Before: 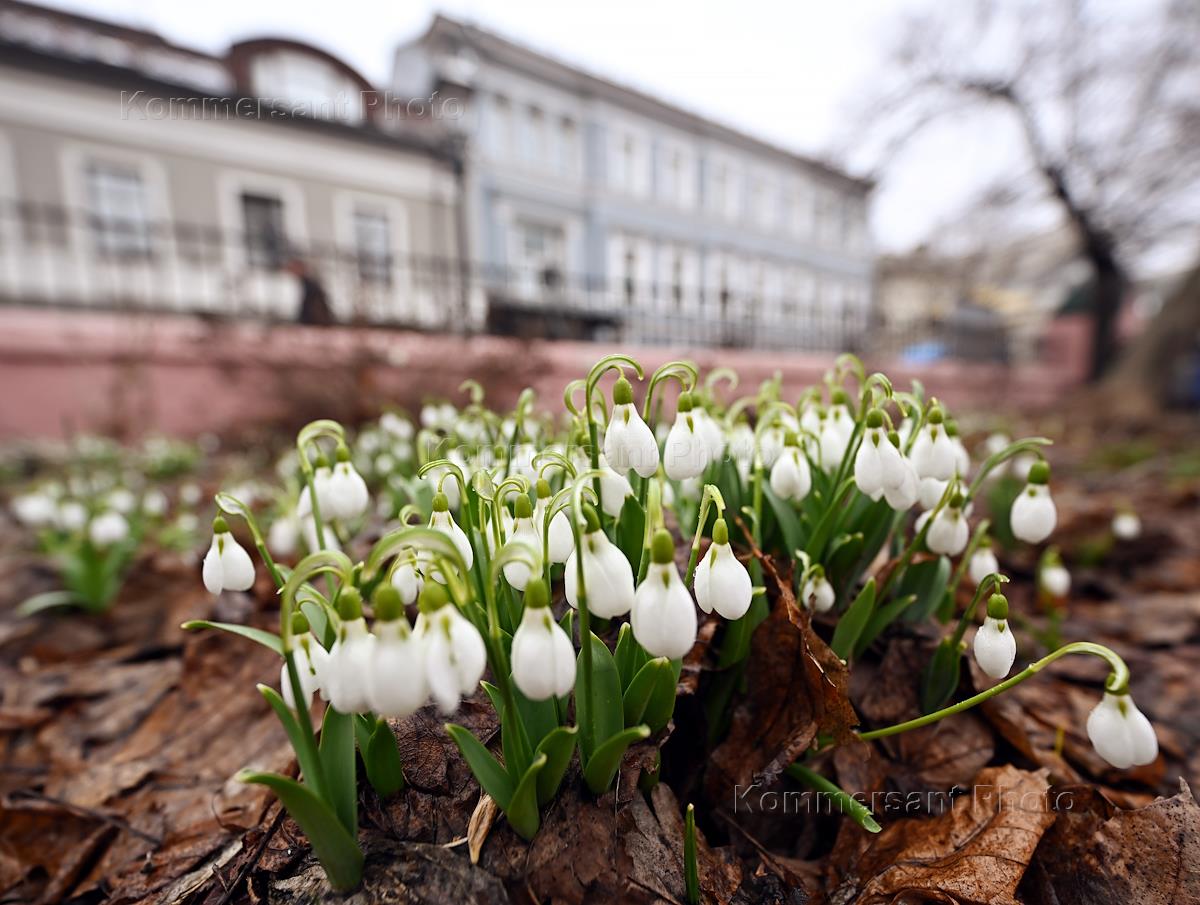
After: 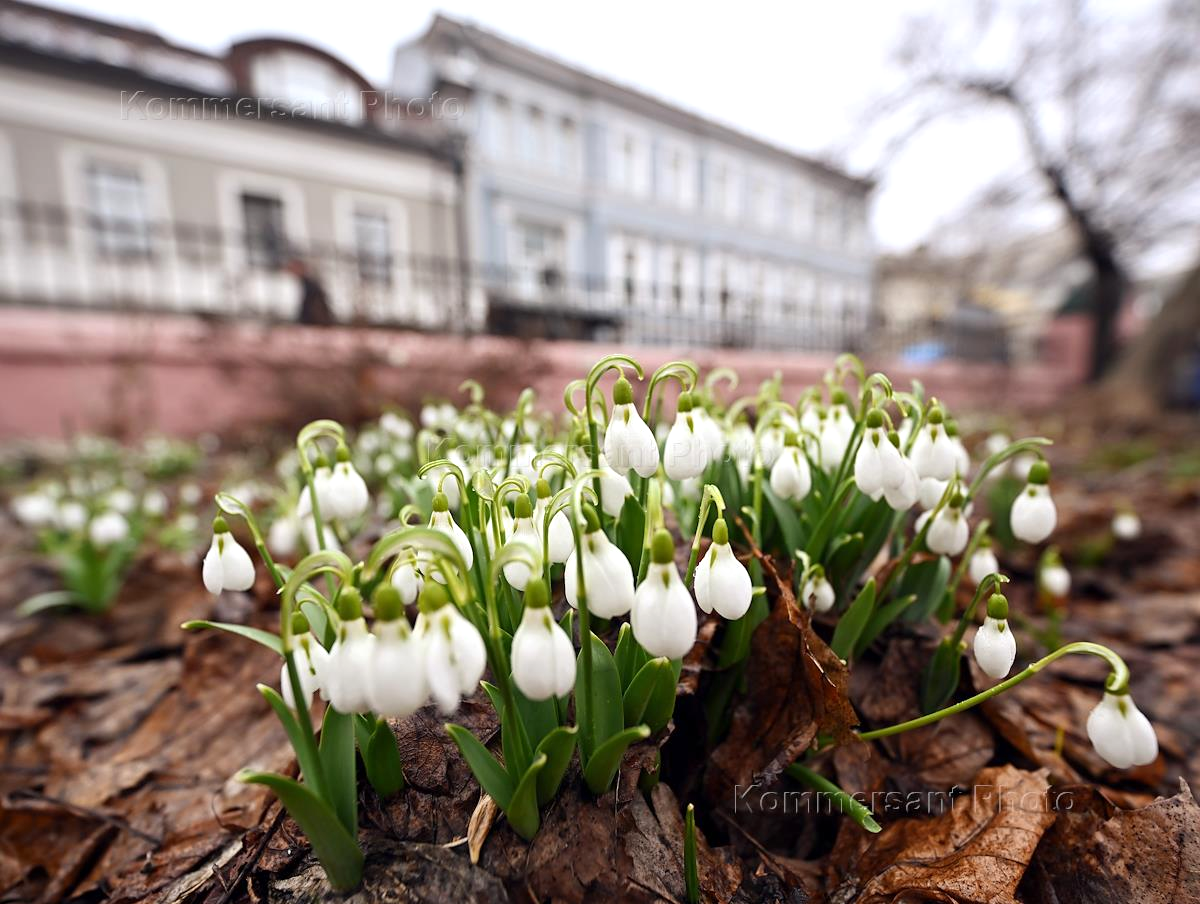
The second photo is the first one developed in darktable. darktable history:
exposure: exposure 0.217 EV, compensate highlight preservation false
crop: bottom 0.071%
